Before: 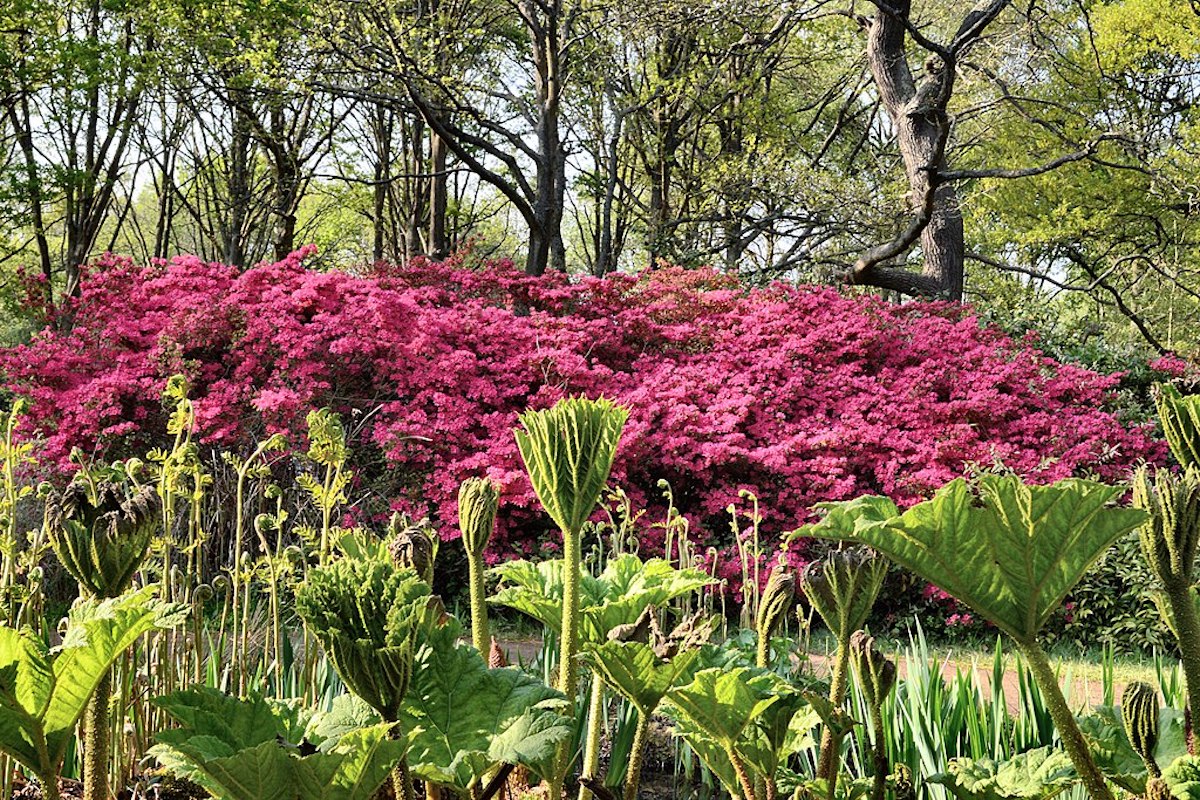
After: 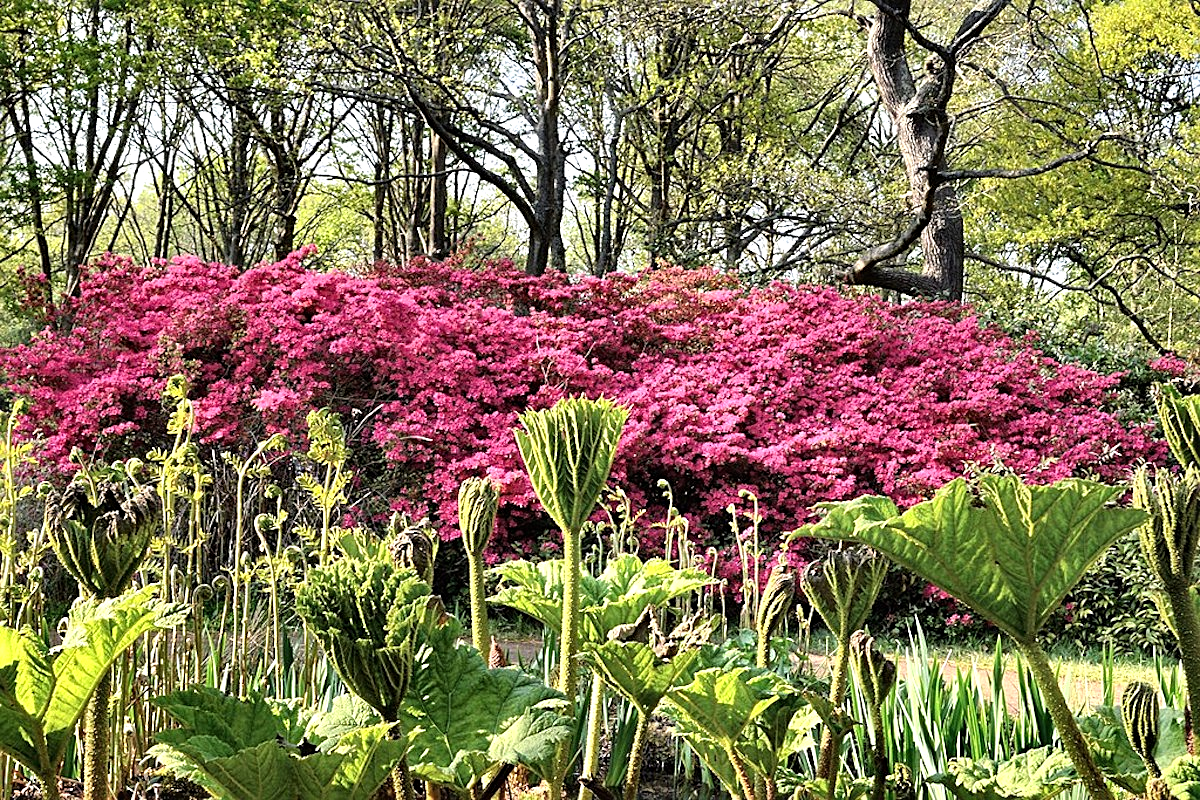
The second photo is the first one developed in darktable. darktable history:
sharpen: radius 2.526, amount 0.331
tone equalizer: -8 EV -0.437 EV, -7 EV -0.418 EV, -6 EV -0.315 EV, -5 EV -0.22 EV, -3 EV 0.239 EV, -2 EV 0.357 EV, -1 EV 0.373 EV, +0 EV 0.434 EV
